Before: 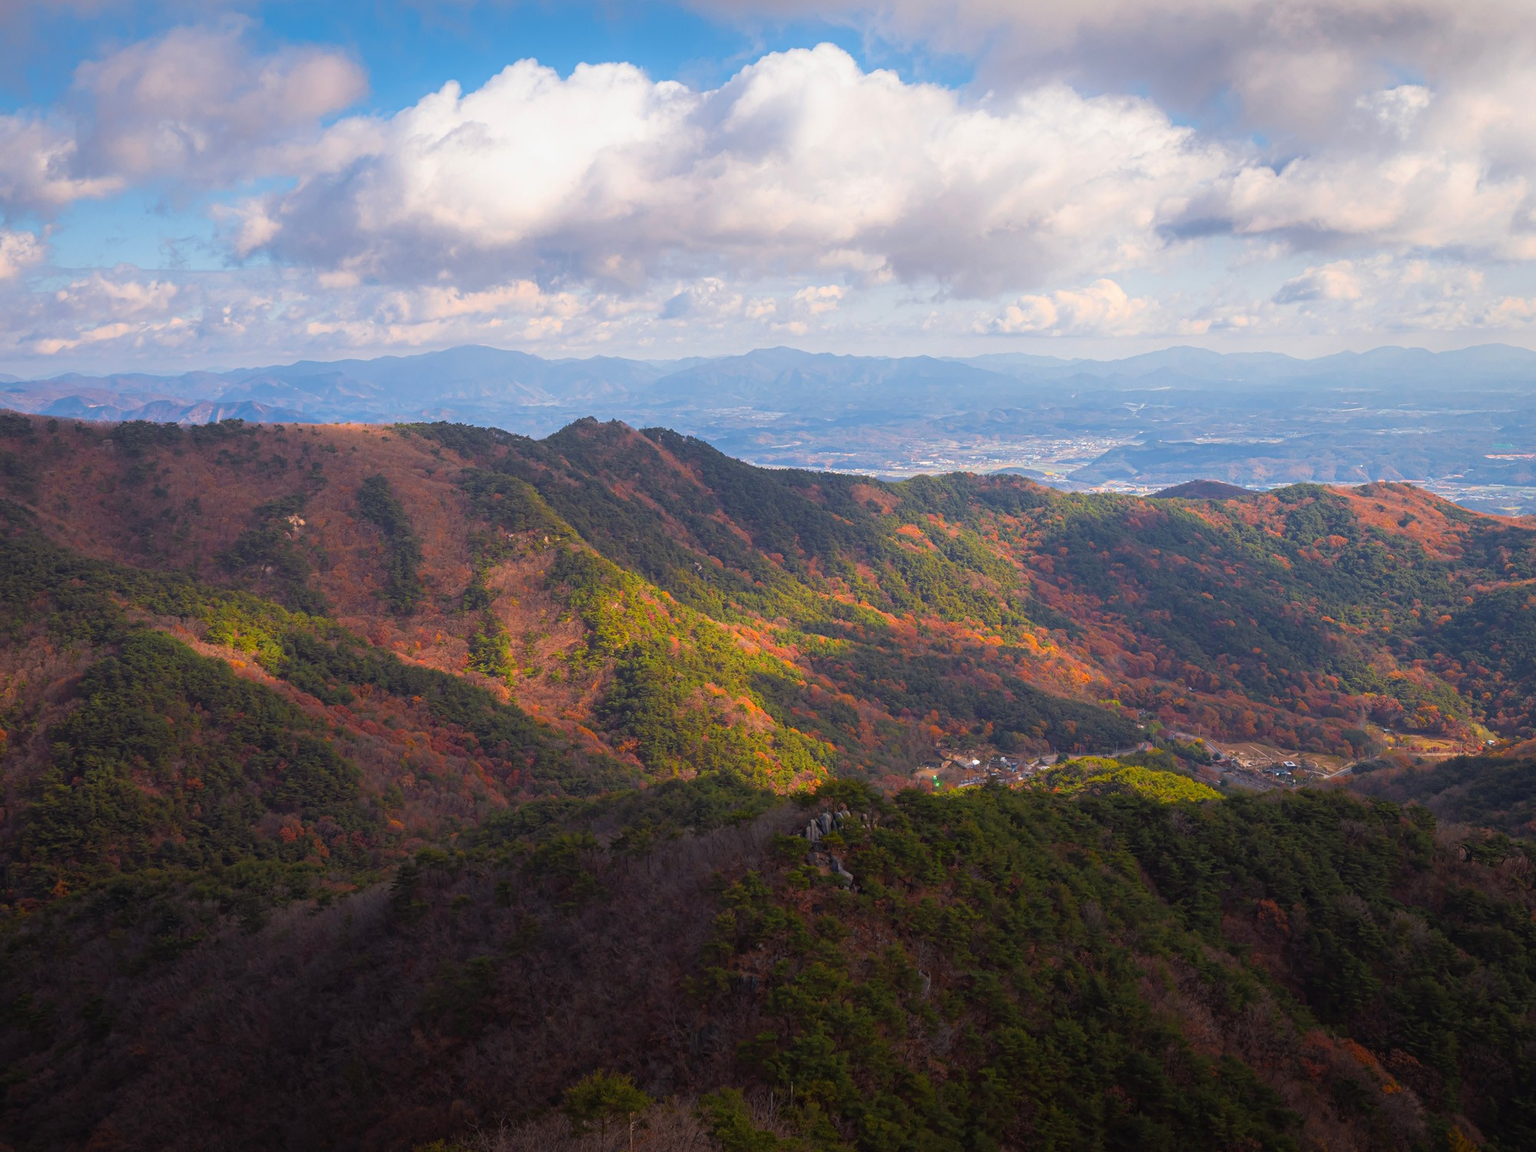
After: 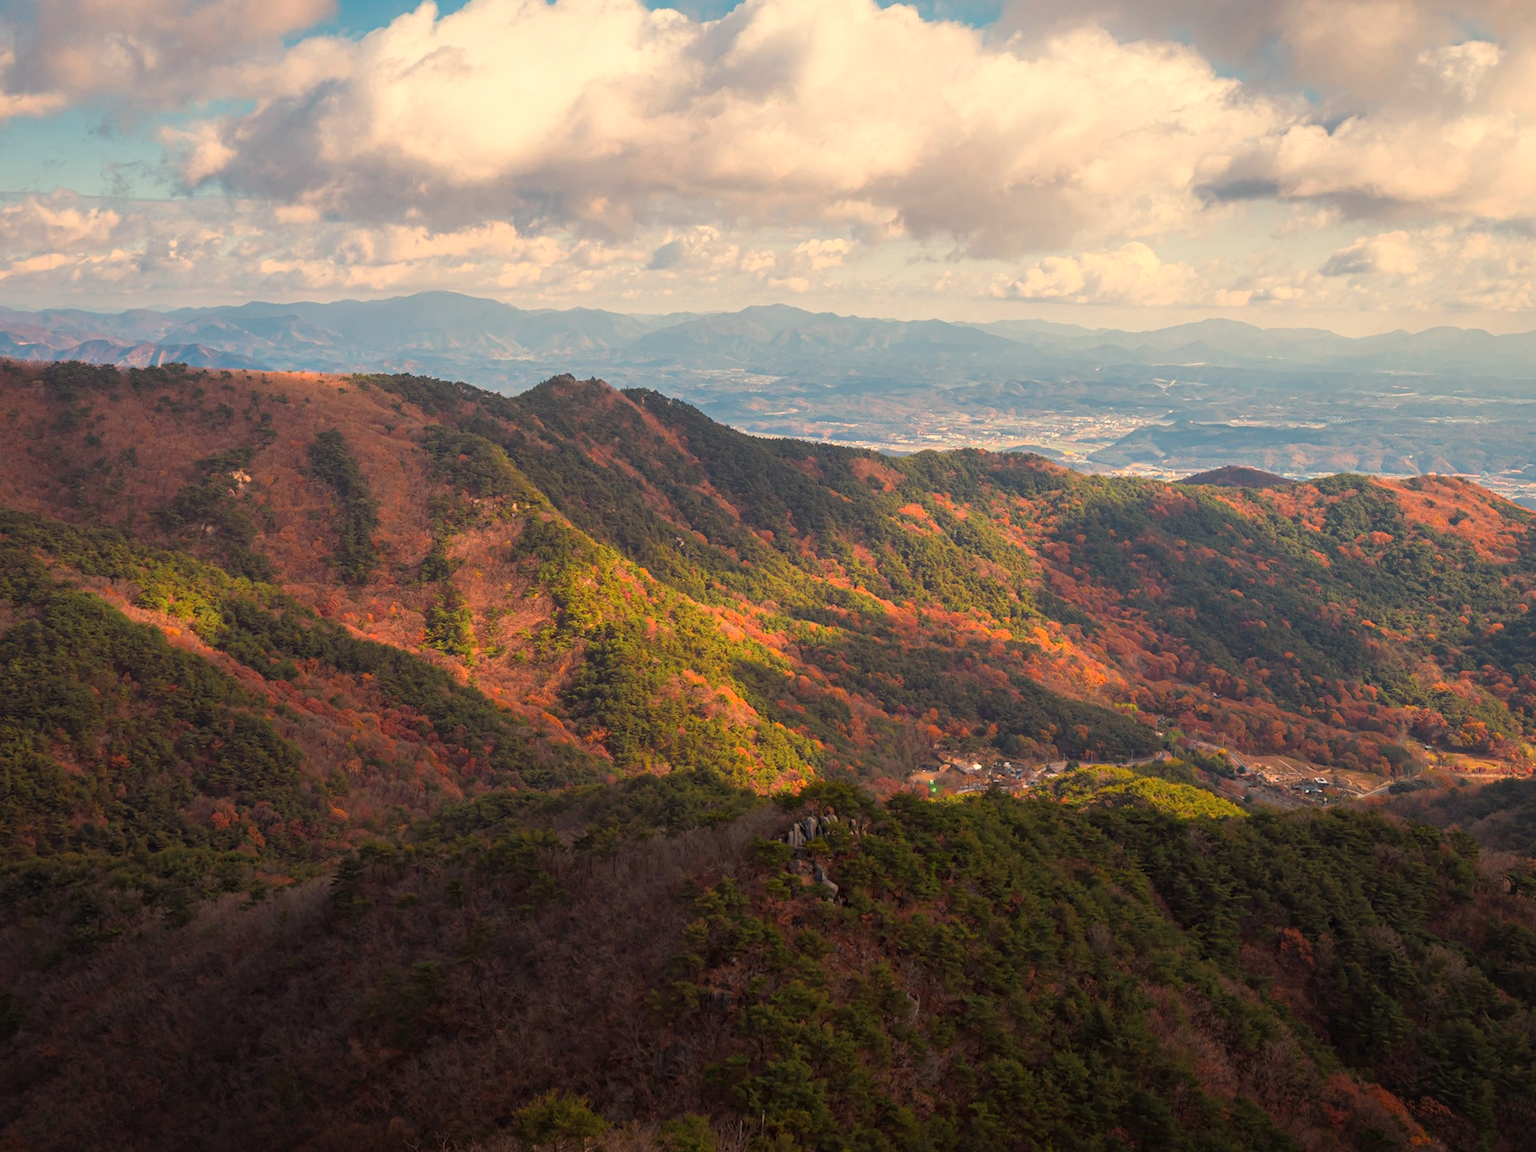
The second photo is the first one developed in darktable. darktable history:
tone equalizer: -7 EV 0.18 EV, -6 EV 0.12 EV, -5 EV 0.08 EV, -4 EV 0.04 EV, -2 EV -0.02 EV, -1 EV -0.04 EV, +0 EV -0.06 EV, luminance estimator HSV value / RGB max
white balance: red 1.123, blue 0.83
local contrast: mode bilateral grid, contrast 20, coarseness 50, detail 120%, midtone range 0.2
crop and rotate: angle -1.96°, left 3.097%, top 4.154%, right 1.586%, bottom 0.529%
